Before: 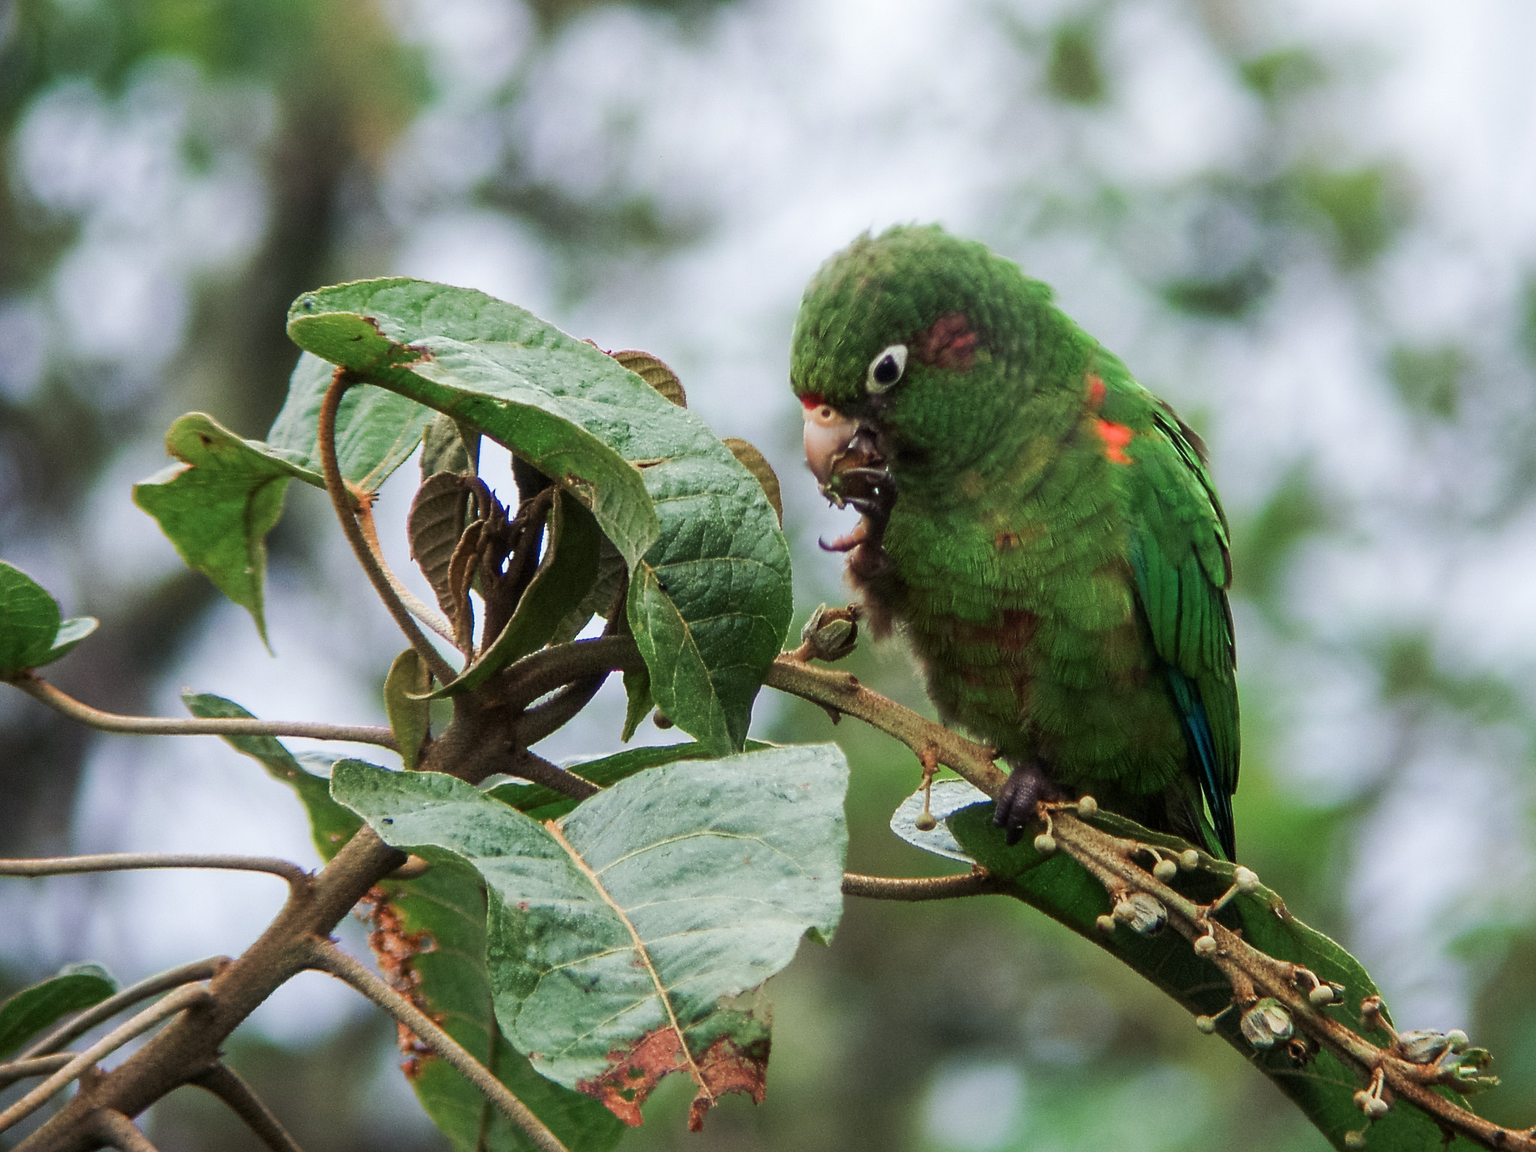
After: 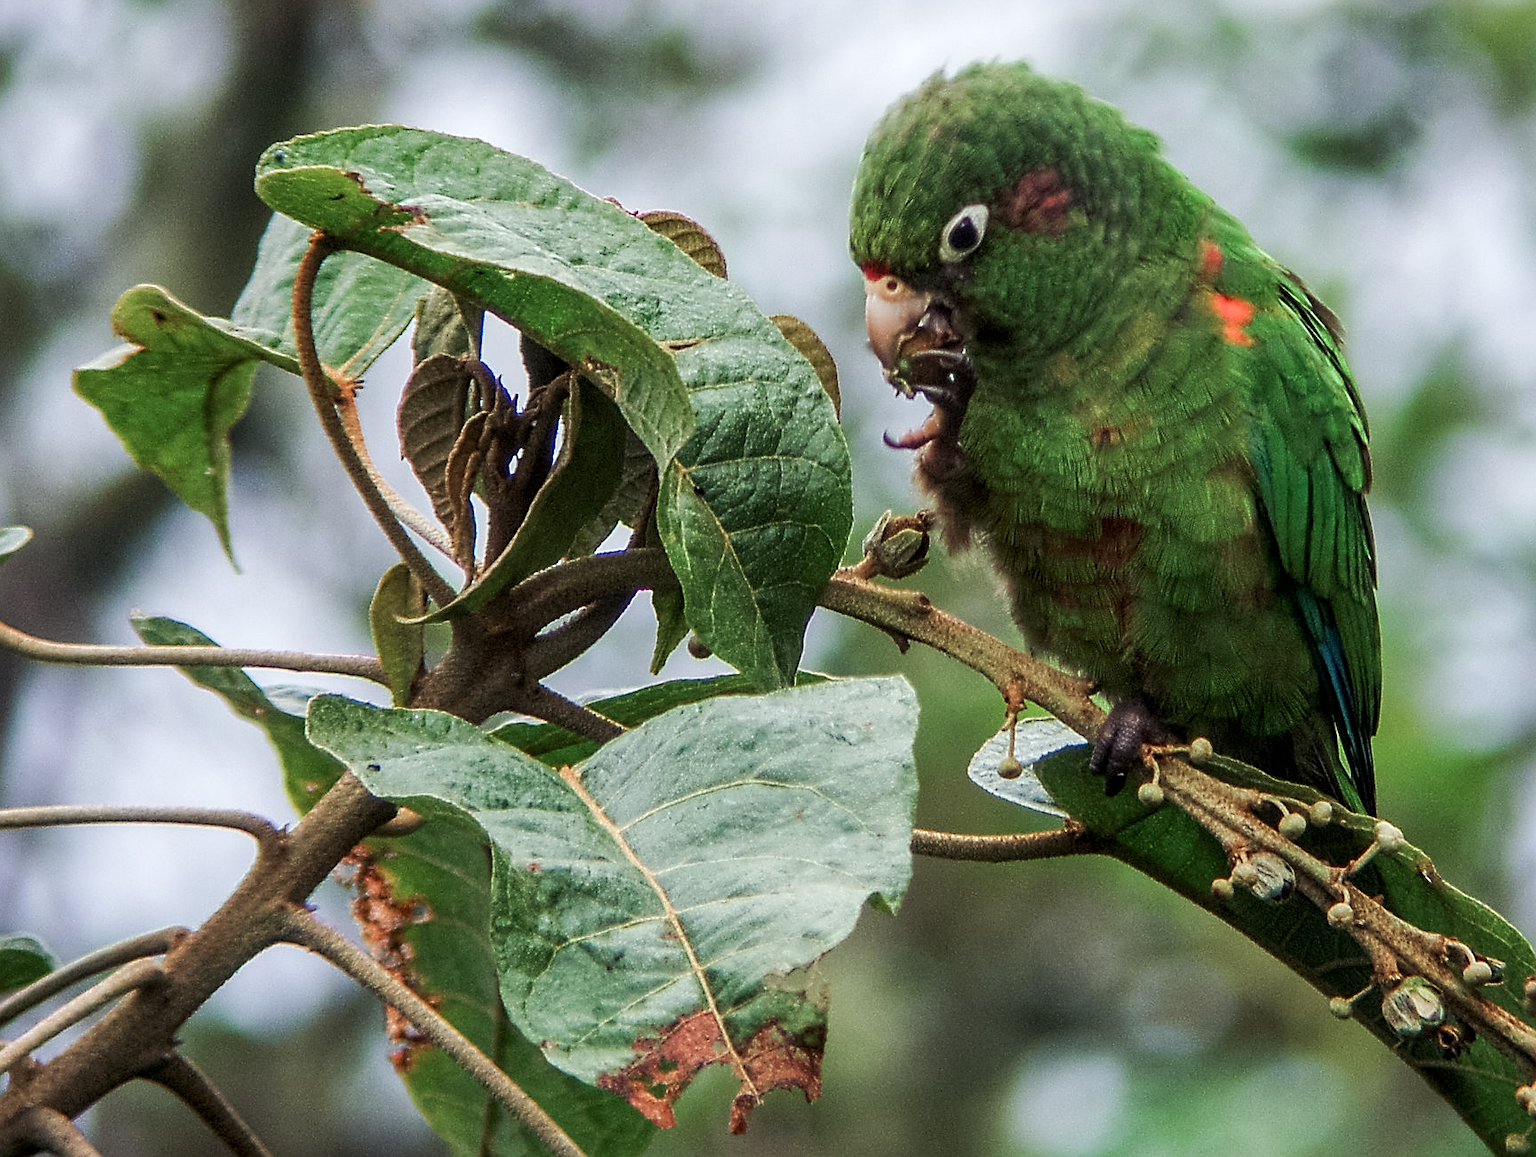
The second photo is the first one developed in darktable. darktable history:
local contrast: on, module defaults
sharpen: on, module defaults
crop and rotate: left 4.683%, top 14.963%, right 10.668%
